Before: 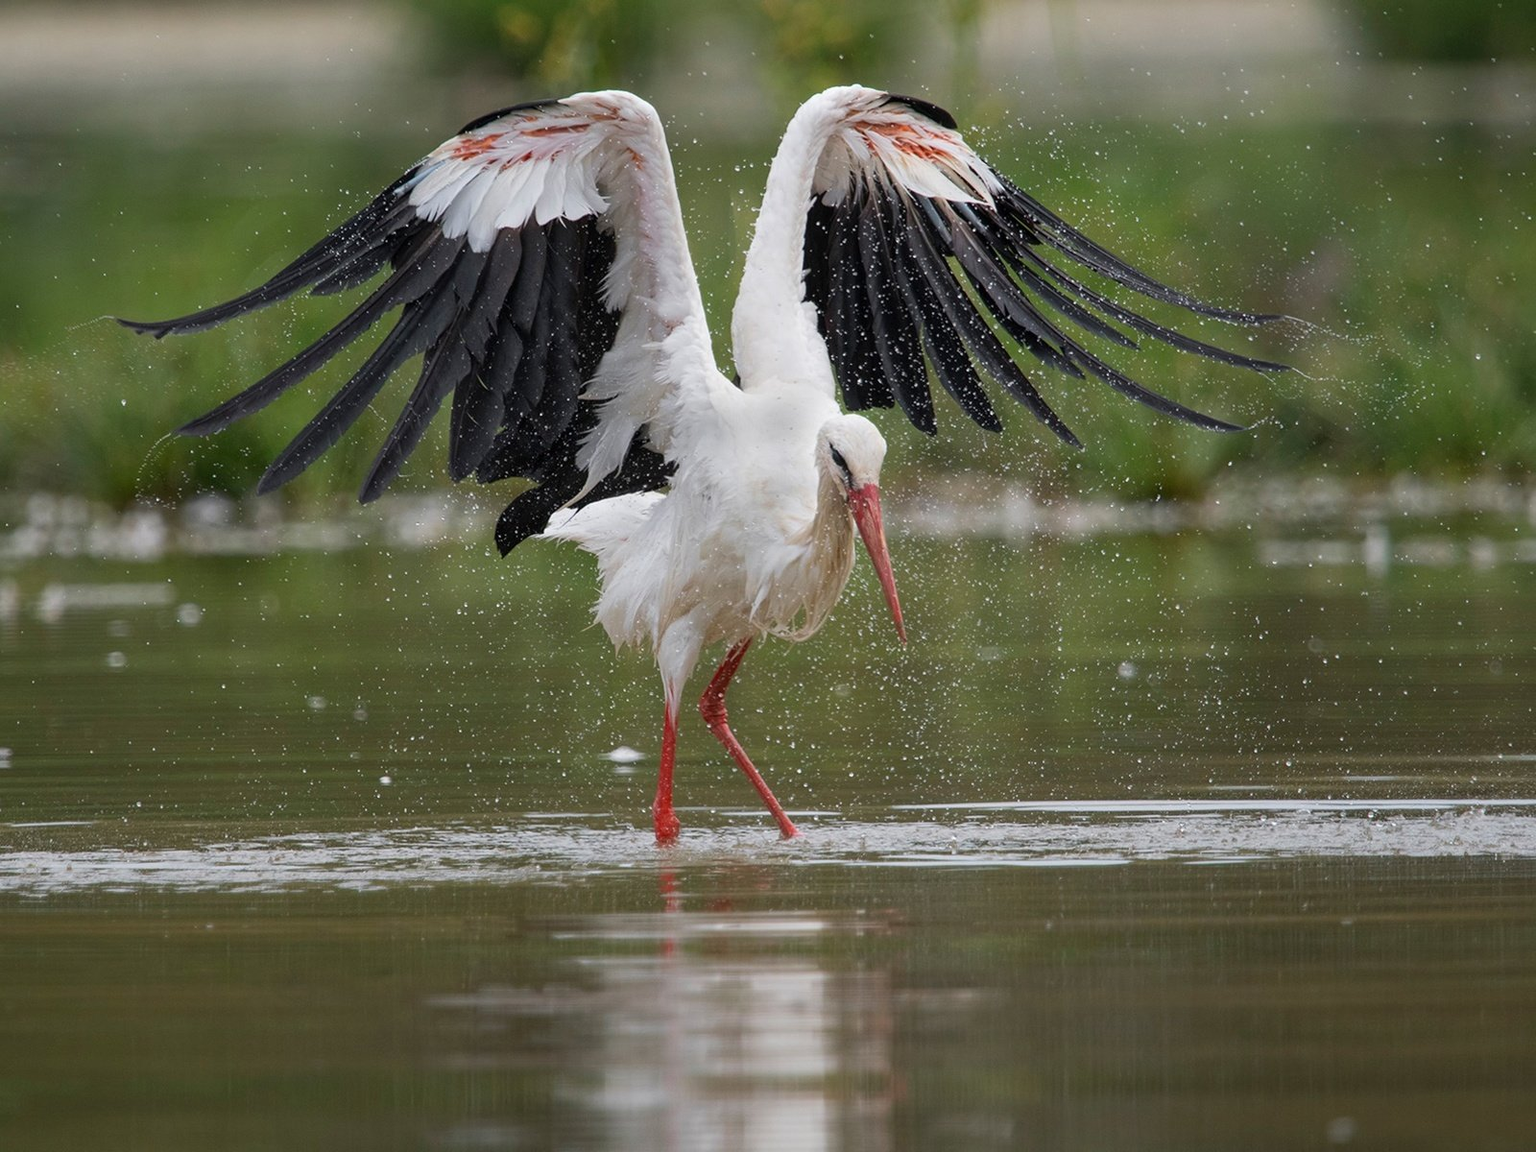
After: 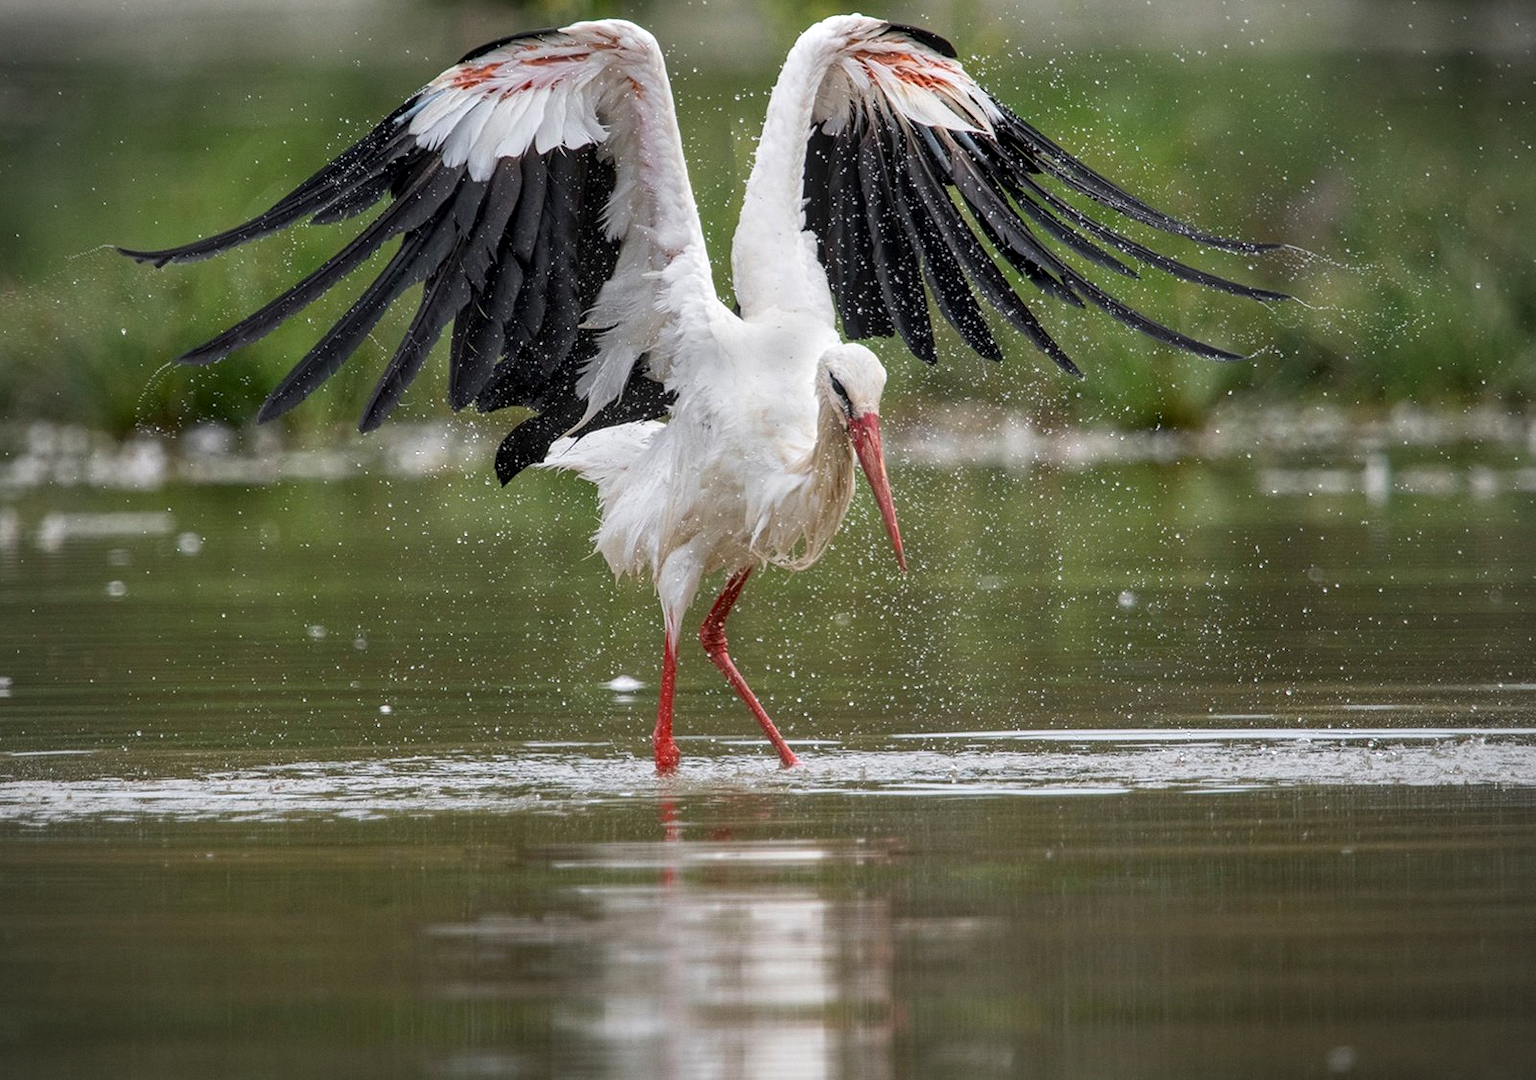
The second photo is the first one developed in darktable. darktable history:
vignetting: fall-off radius 45%, brightness -0.33
grain: coarseness 0.09 ISO, strength 10%
exposure: exposure 0.127 EV, compensate highlight preservation false
crop and rotate: top 6.25%
local contrast: detail 130%
white balance: emerald 1
